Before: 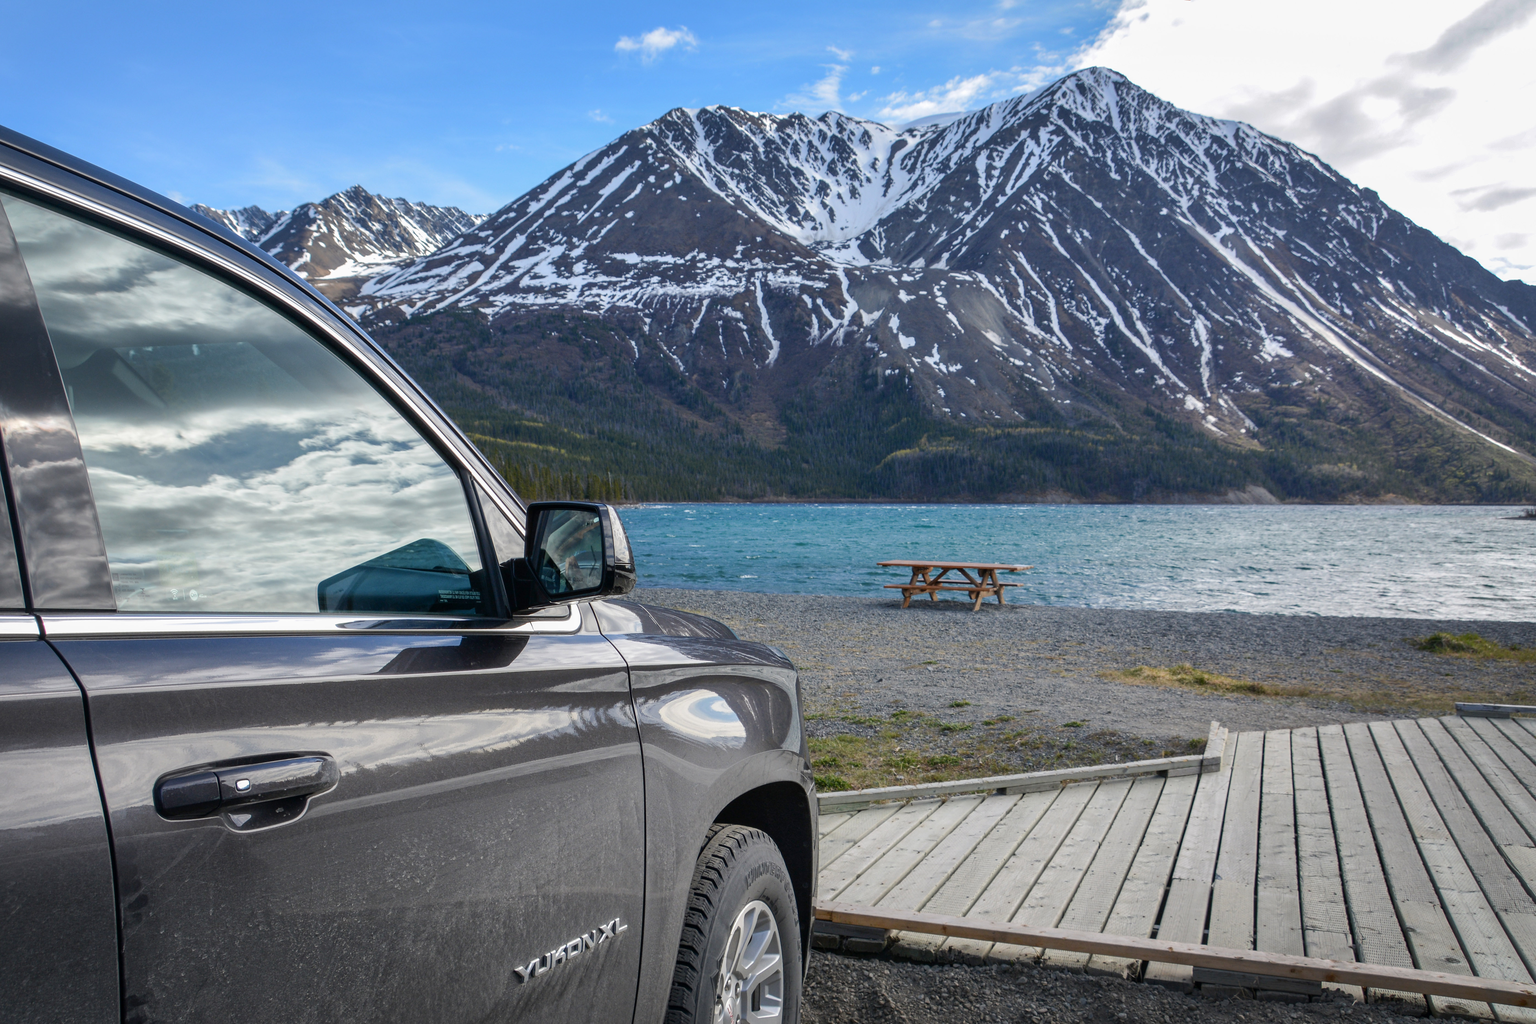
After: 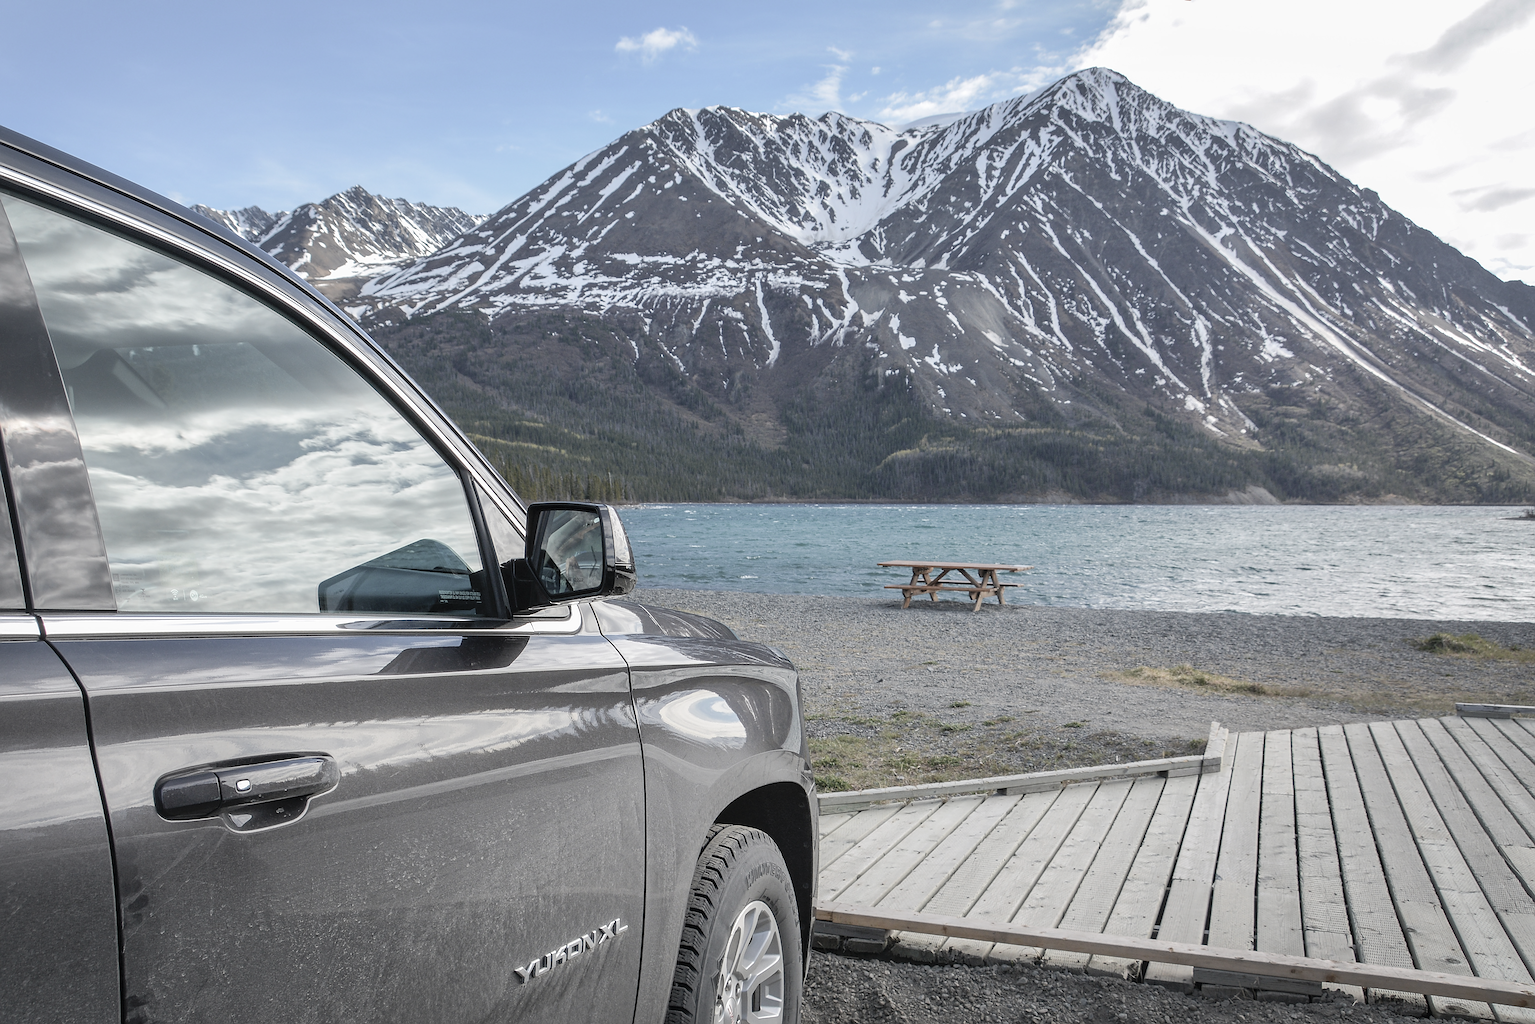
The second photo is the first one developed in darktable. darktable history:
contrast brightness saturation: brightness 0.18, saturation -0.5
sharpen: amount 1
